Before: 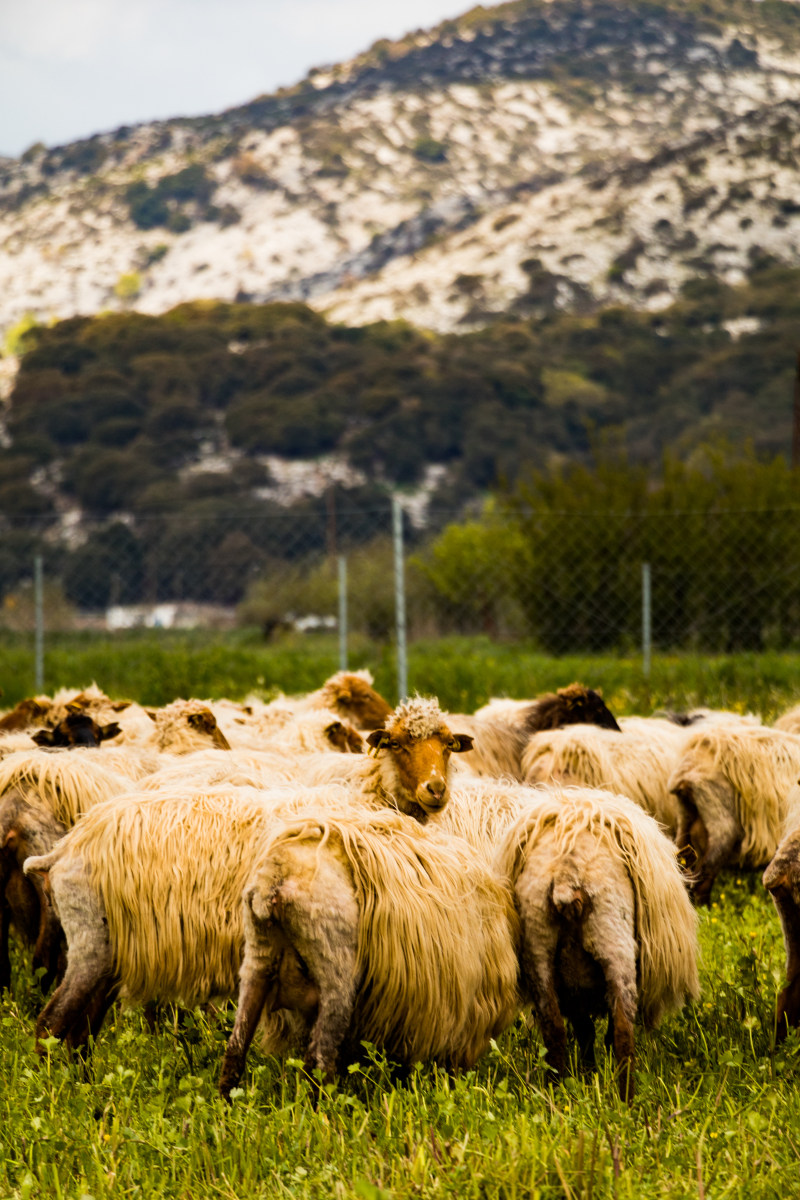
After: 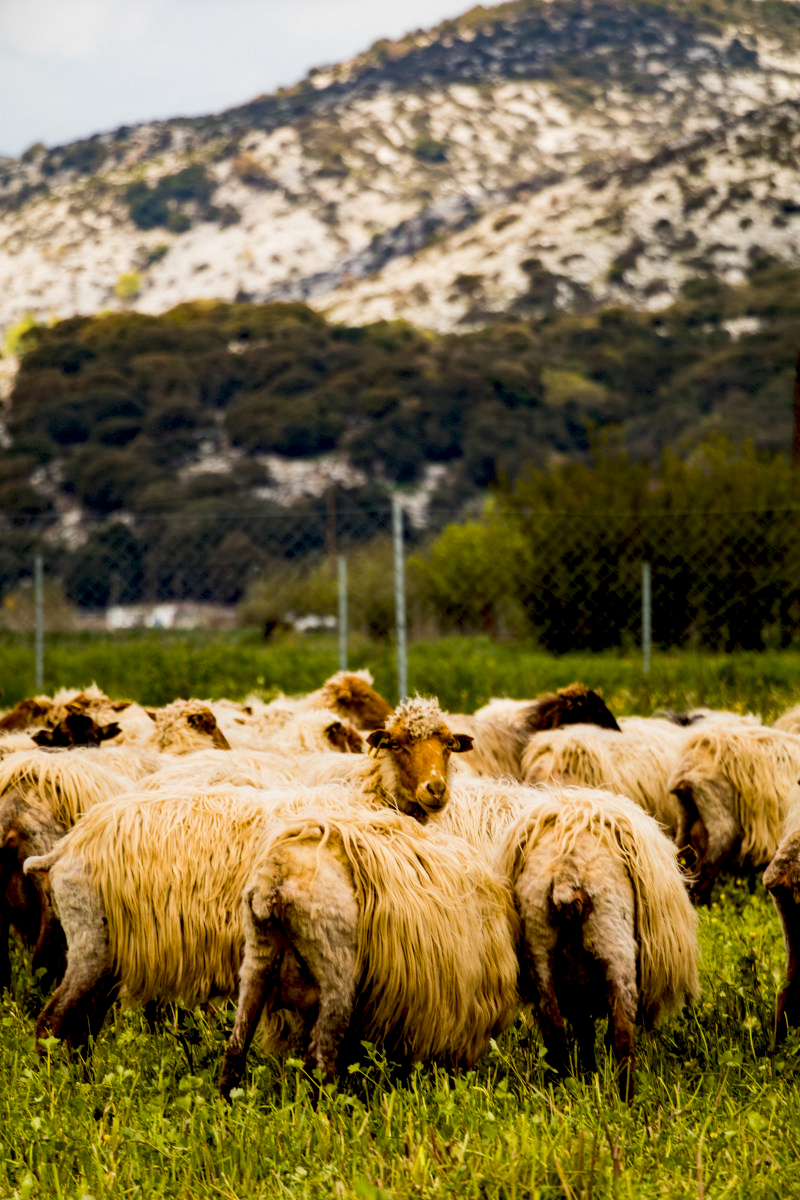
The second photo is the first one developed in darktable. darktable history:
exposure: black level correction 0.01, exposure 0.014 EV, compensate highlight preservation false
tone equalizer: on, module defaults
local contrast: highlights 61%, shadows 106%, detail 107%, midtone range 0.529
